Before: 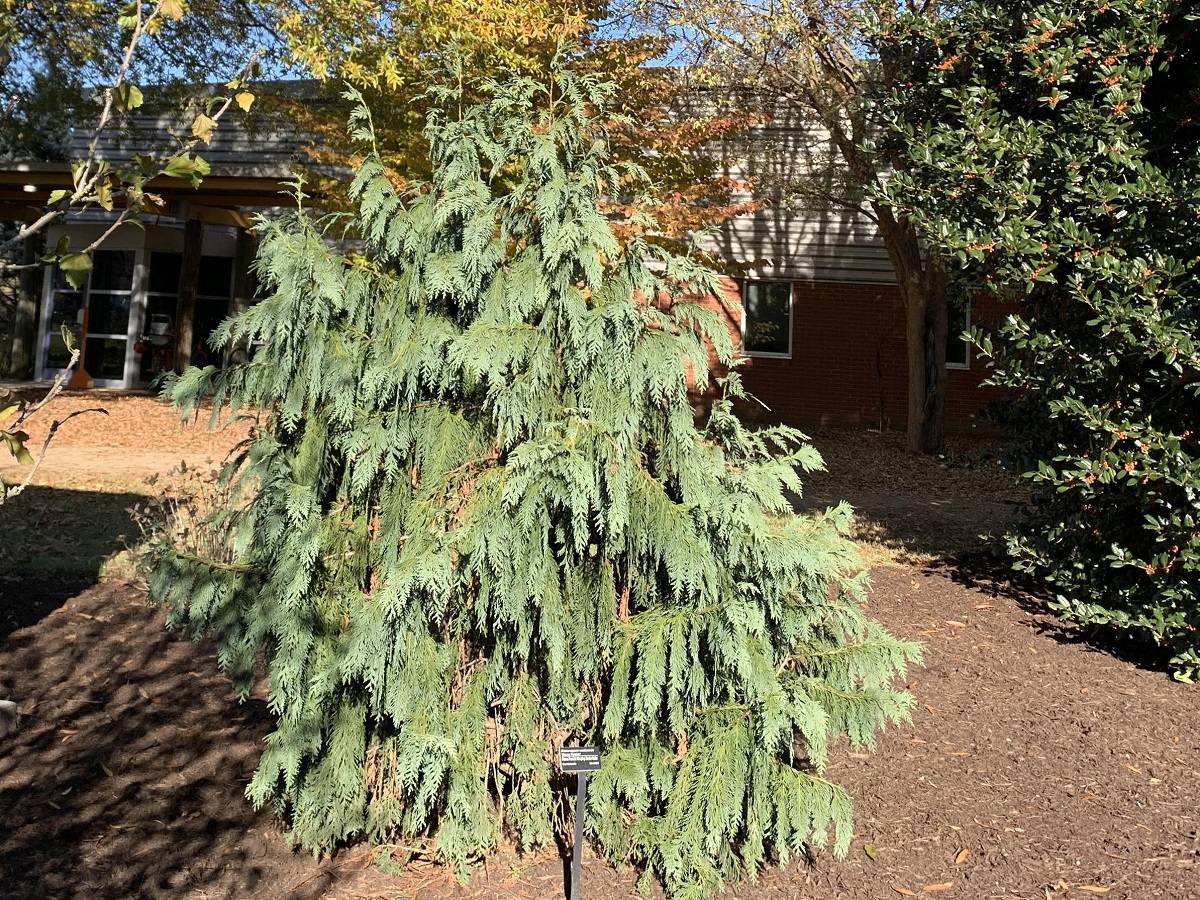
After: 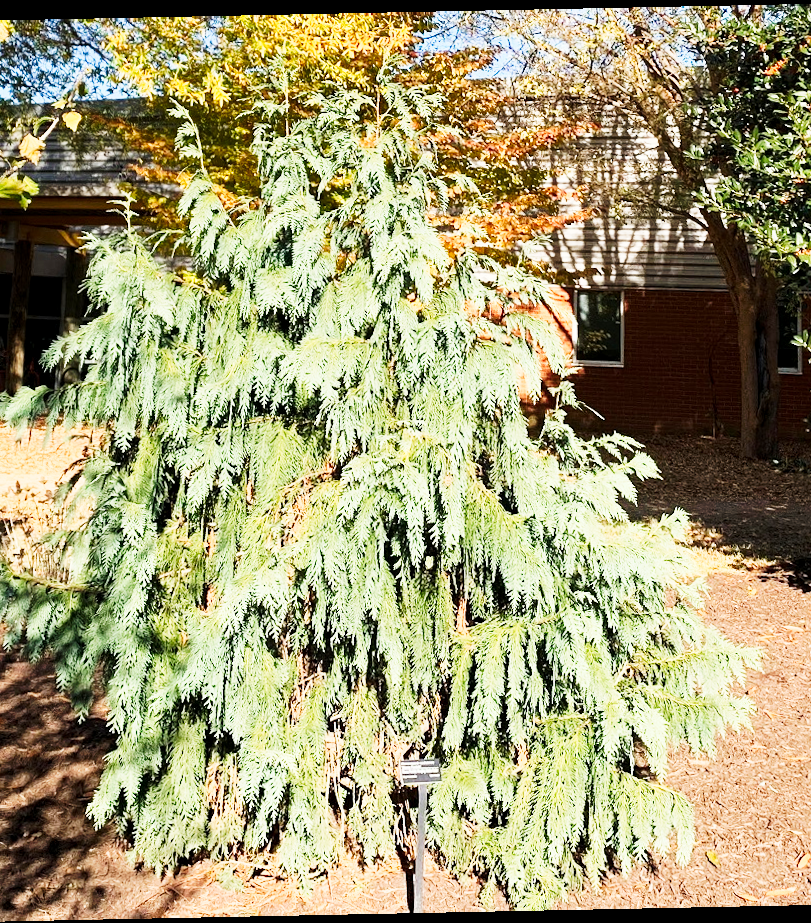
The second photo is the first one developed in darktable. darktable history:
crop and rotate: left 14.436%, right 18.898%
exposure: black level correction 0.001, compensate highlight preservation false
tone curve: curves: ch0 [(0, 0) (0.003, 0.003) (0.011, 0.013) (0.025, 0.028) (0.044, 0.05) (0.069, 0.078) (0.1, 0.113) (0.136, 0.153) (0.177, 0.2) (0.224, 0.271) (0.277, 0.374) (0.335, 0.47) (0.399, 0.574) (0.468, 0.688) (0.543, 0.79) (0.623, 0.859) (0.709, 0.919) (0.801, 0.957) (0.898, 0.978) (1, 1)], preserve colors none
rotate and perspective: rotation -1.17°, automatic cropping off
